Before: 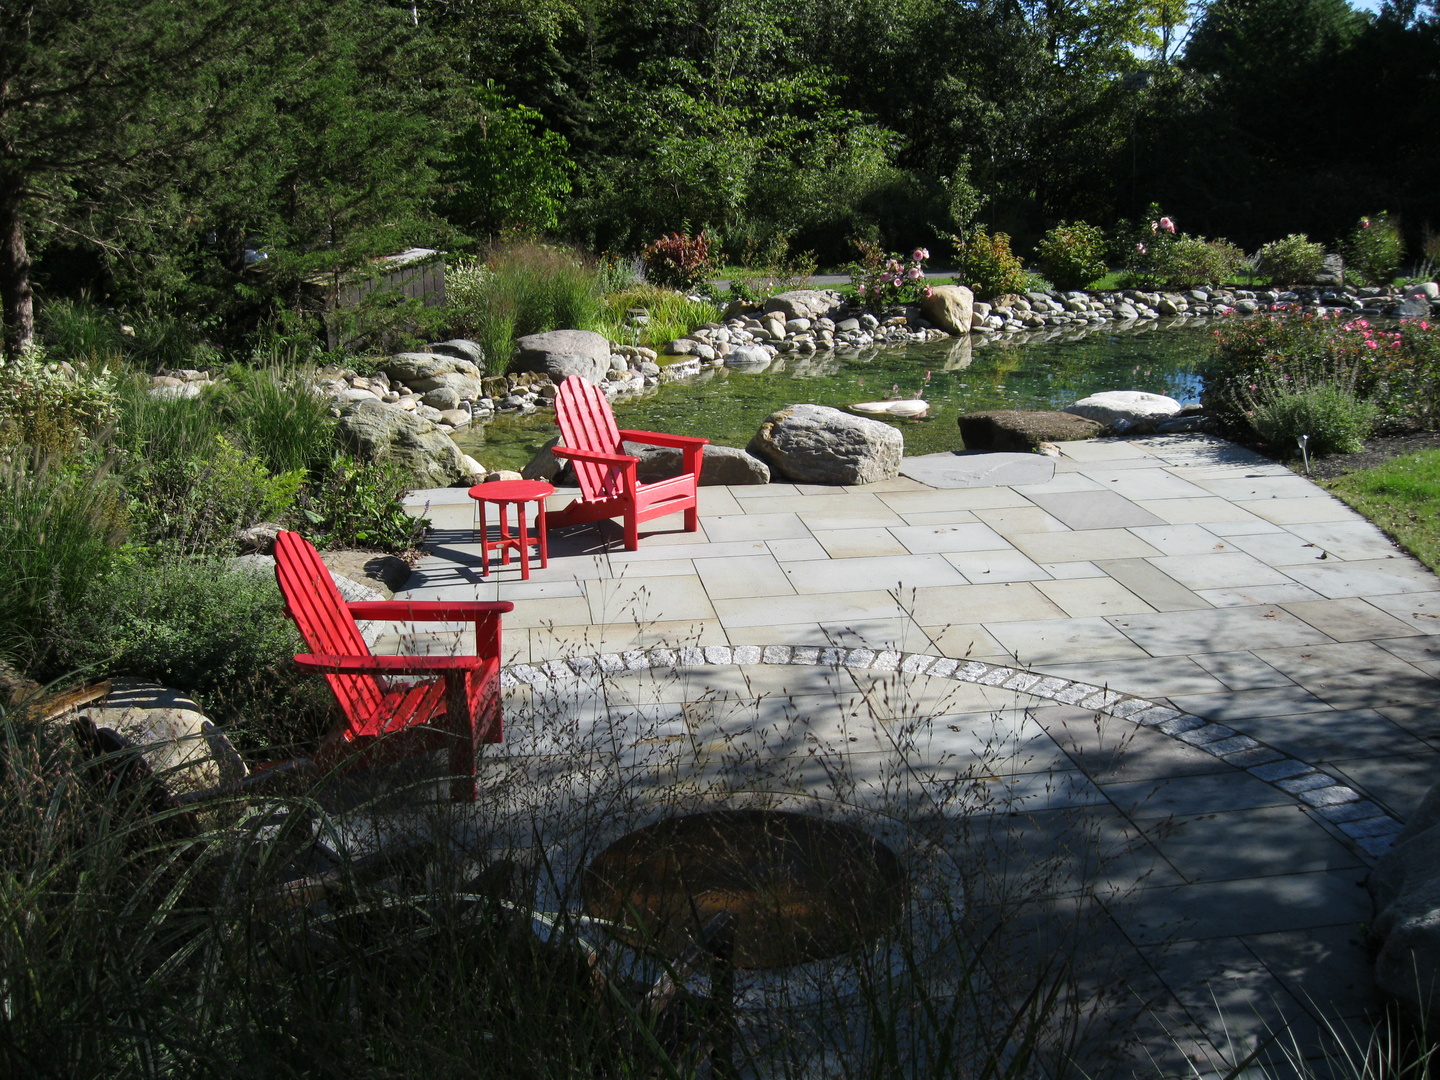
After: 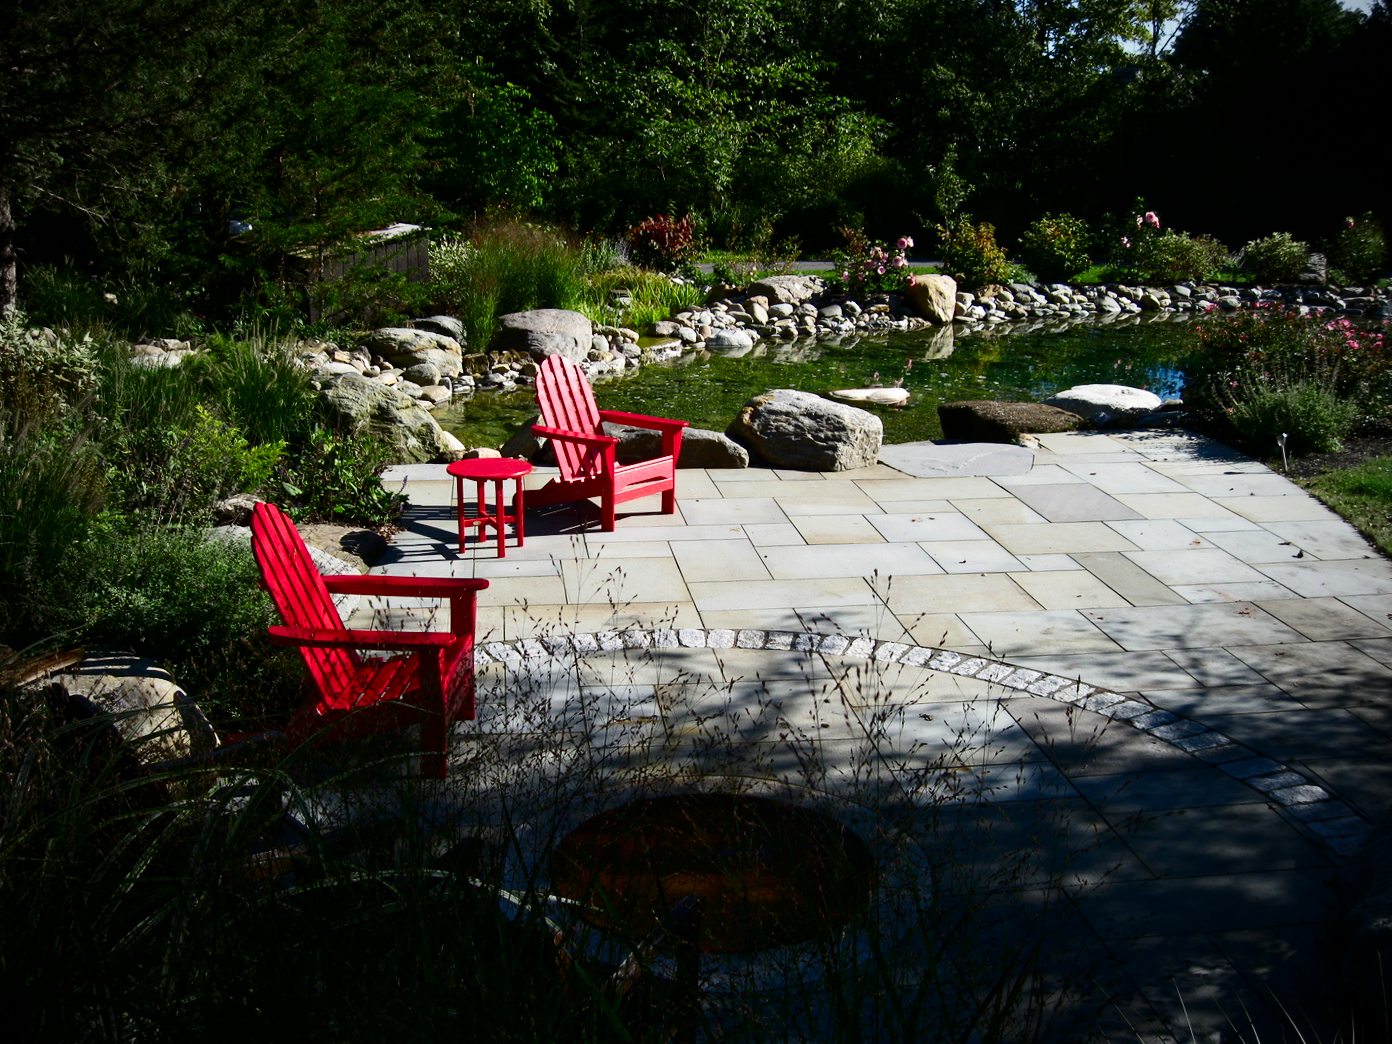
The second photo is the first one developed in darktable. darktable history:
contrast brightness saturation: contrast 0.222, brightness -0.189, saturation 0.23
vignetting: fall-off start 73.18%
shadows and highlights: shadows 3.26, highlights -18.41, soften with gaussian
crop and rotate: angle -1.49°
